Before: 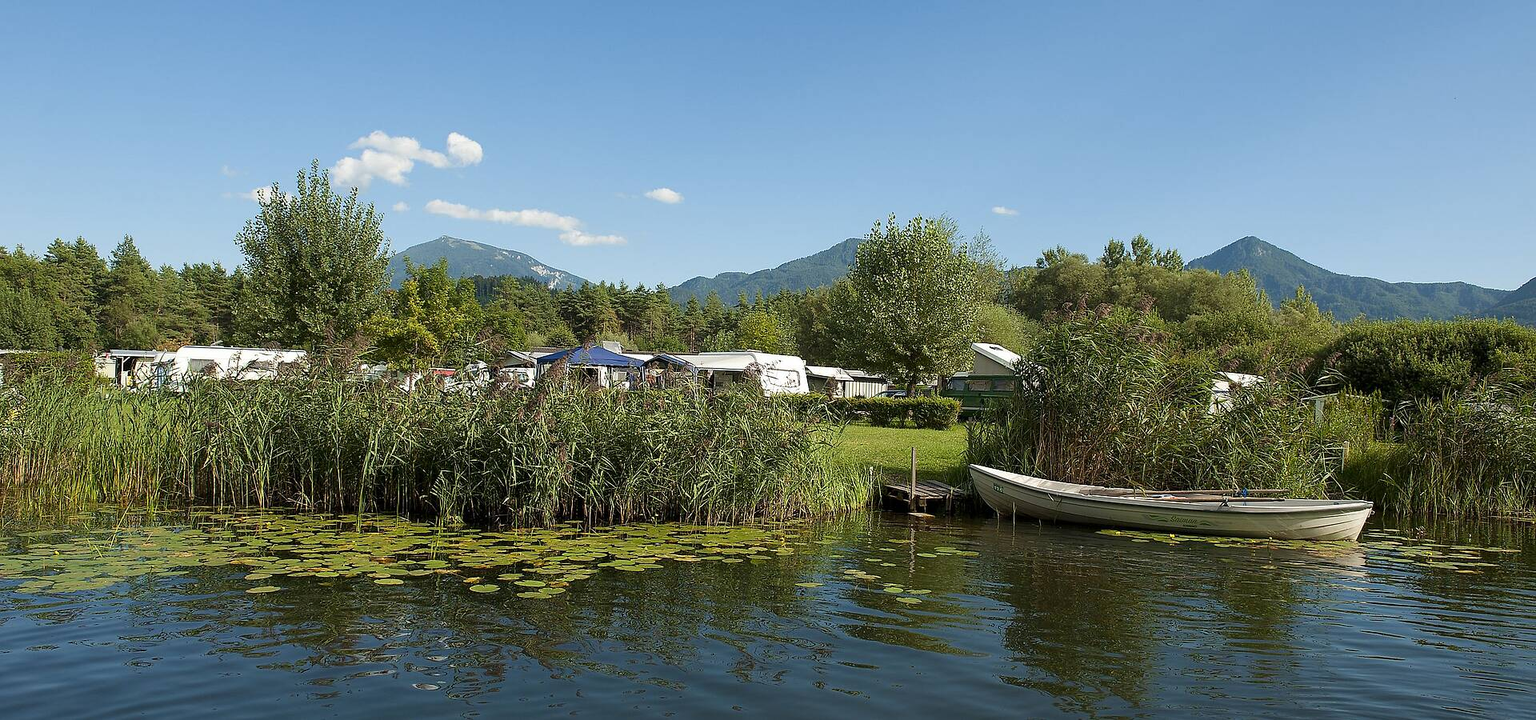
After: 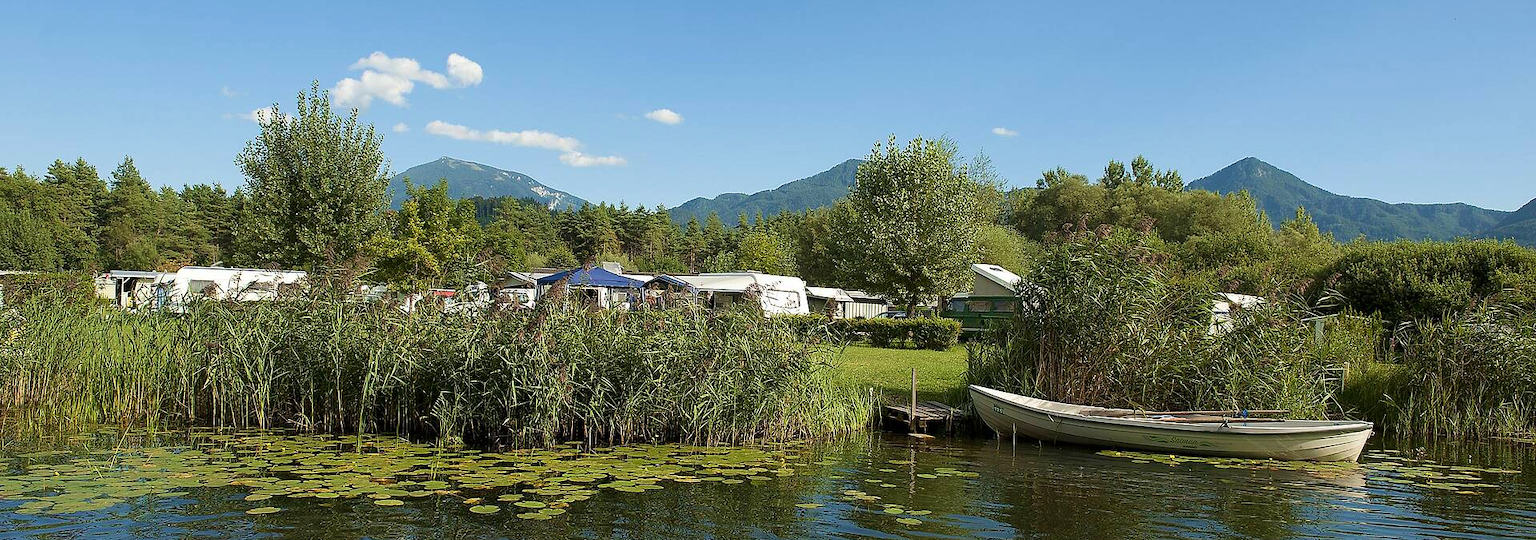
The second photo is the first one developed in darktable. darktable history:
velvia: on, module defaults
crop: top 11.038%, bottom 13.962%
